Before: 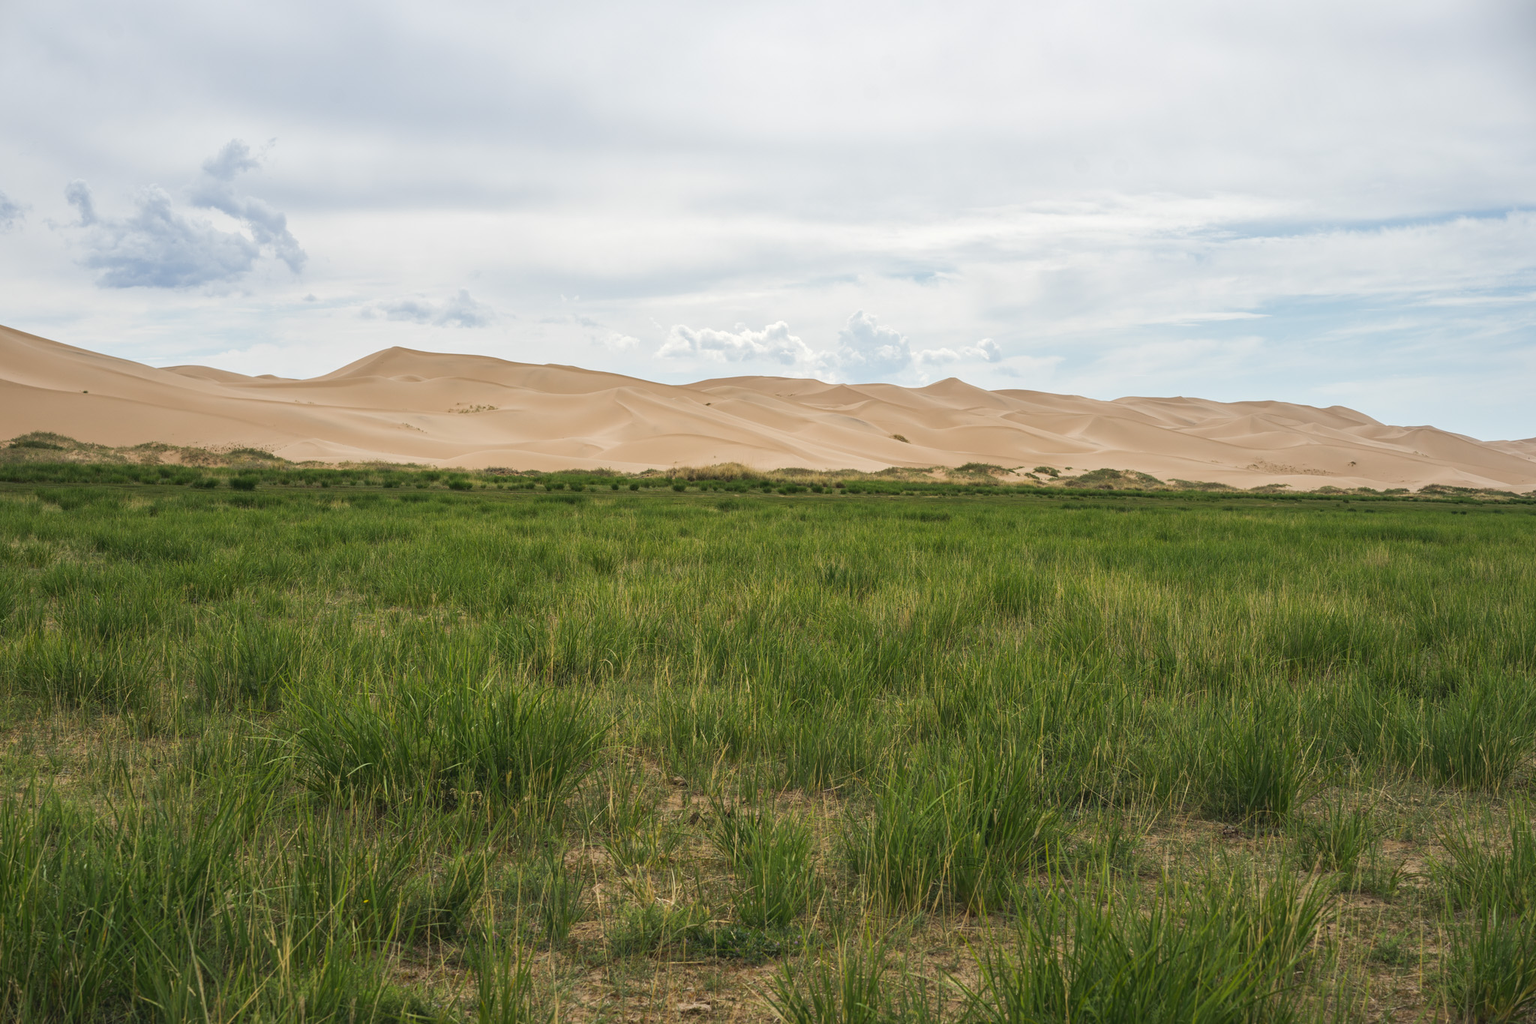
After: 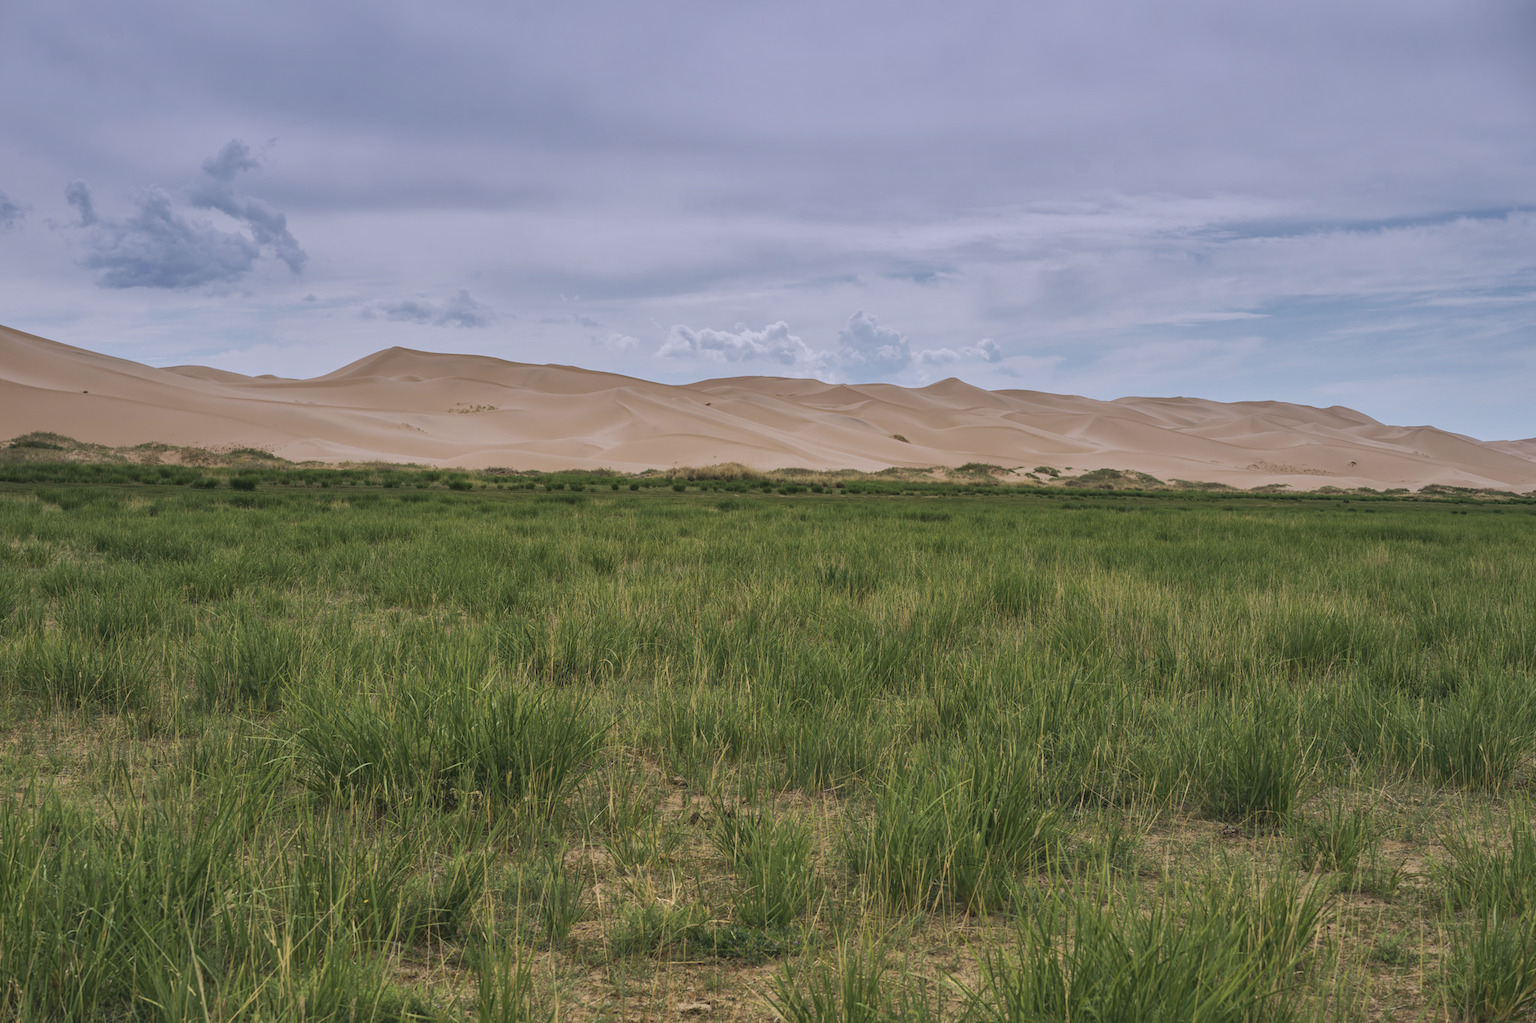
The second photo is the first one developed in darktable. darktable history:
velvia: strength 50%
shadows and highlights: low approximation 0.01, soften with gaussian
contrast brightness saturation: contrast -0.05, saturation -0.41
graduated density: hue 238.83°, saturation 50%
